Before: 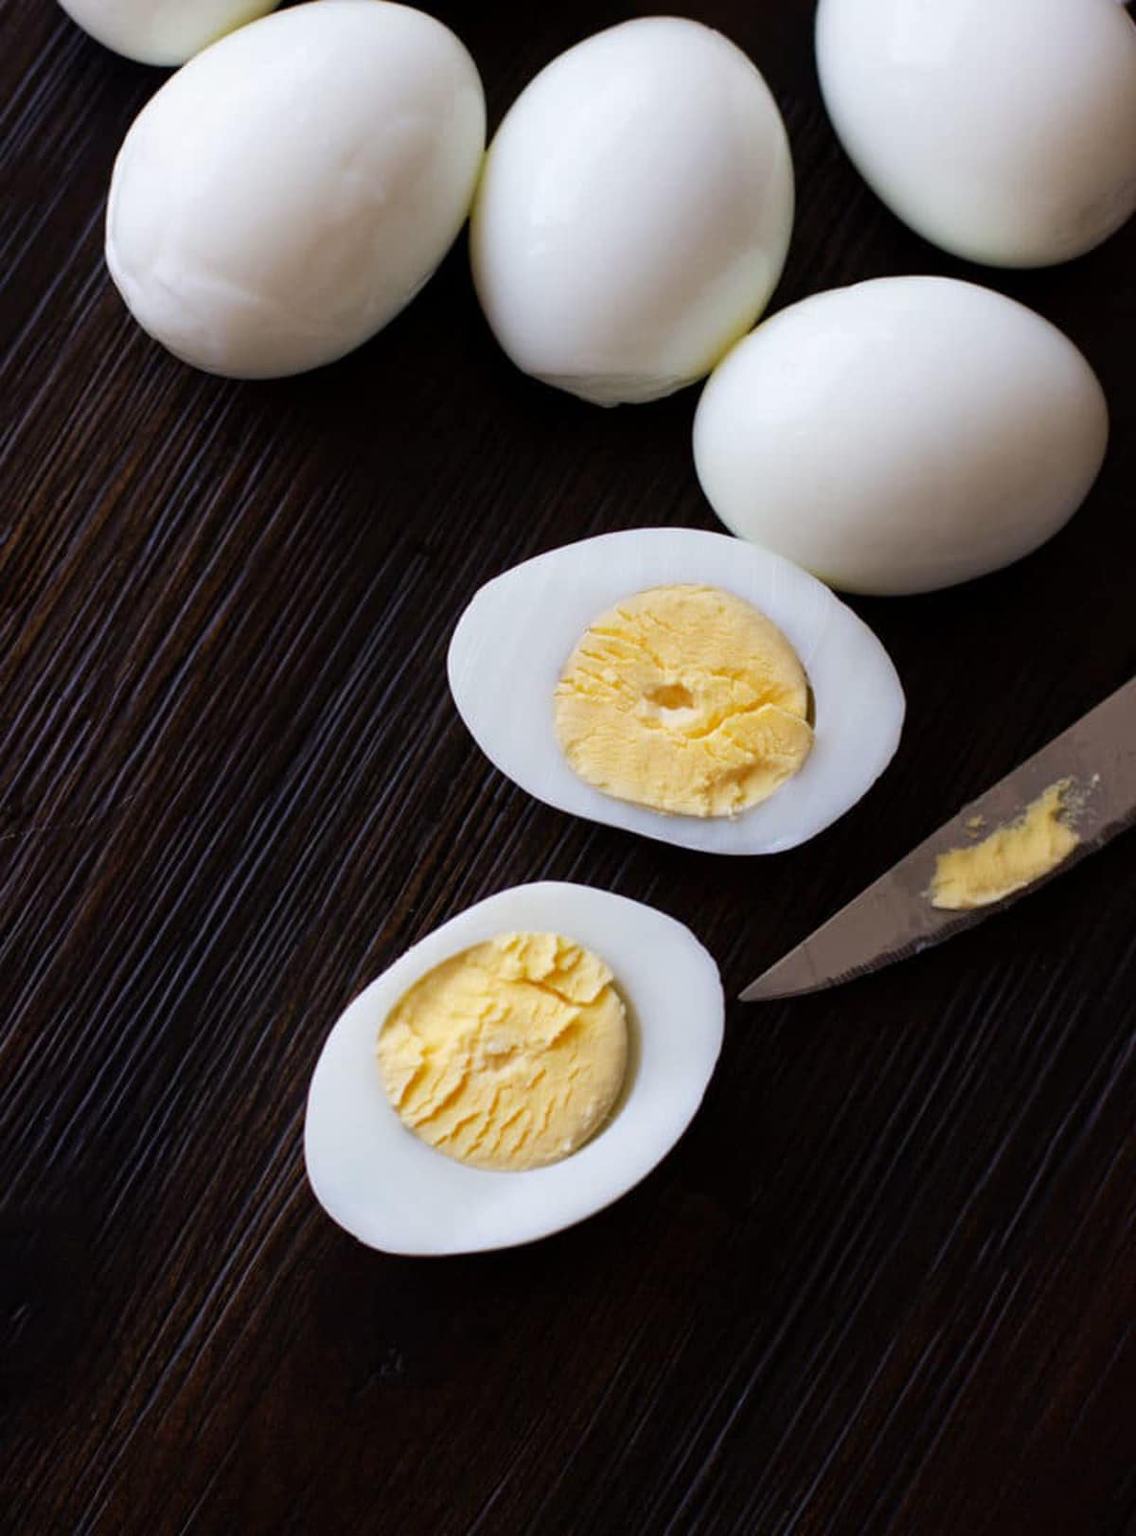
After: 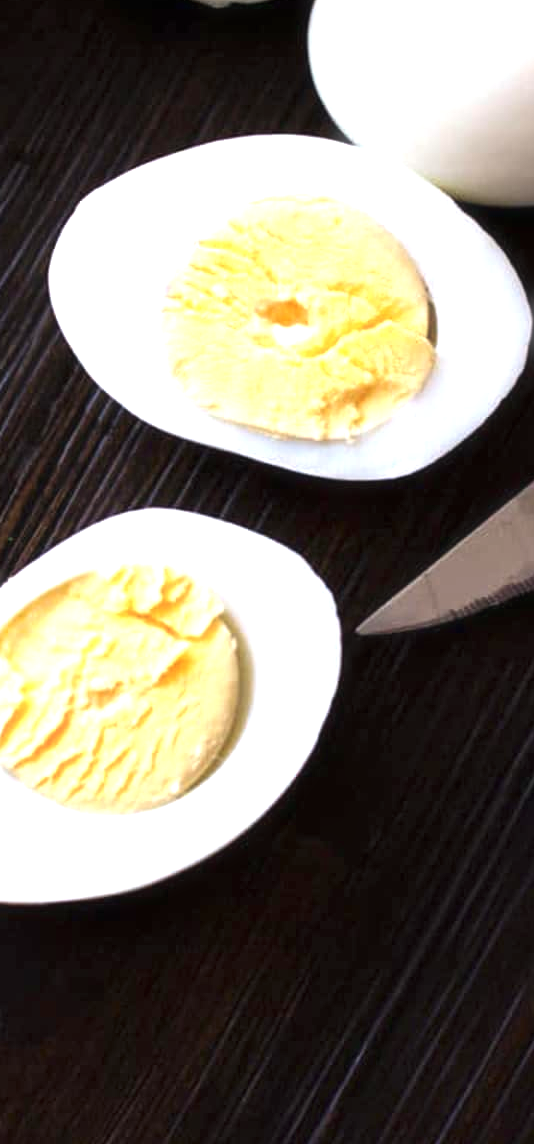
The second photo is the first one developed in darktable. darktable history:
haze removal: strength -0.098, compatibility mode true, adaptive false
crop: left 35.361%, top 26.09%, right 20.113%, bottom 3.401%
exposure: black level correction 0, exposure 1.095 EV, compensate highlight preservation false
